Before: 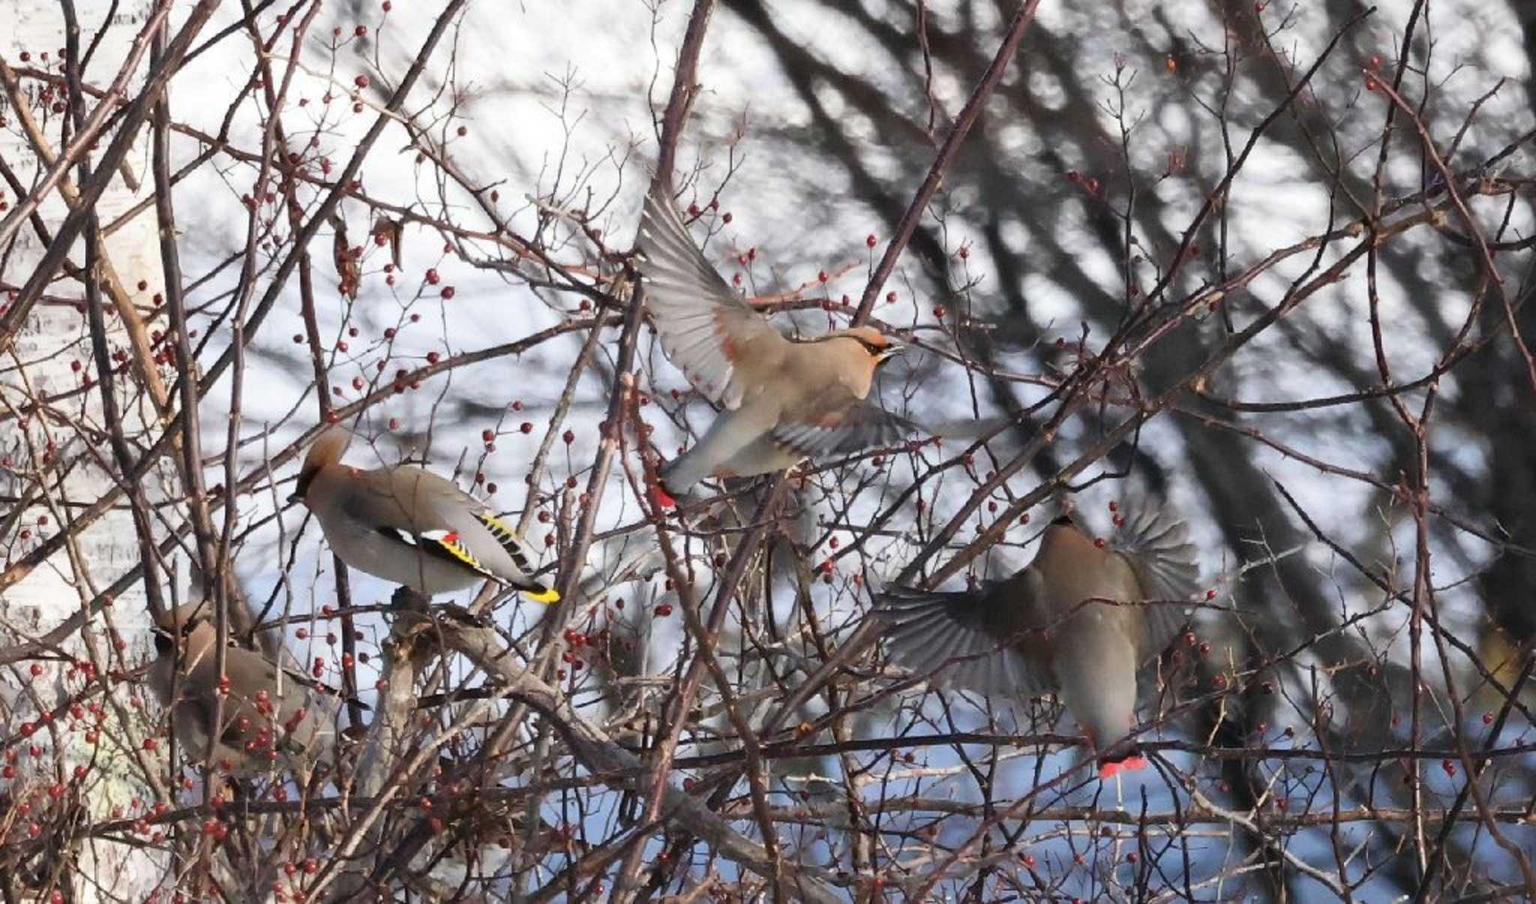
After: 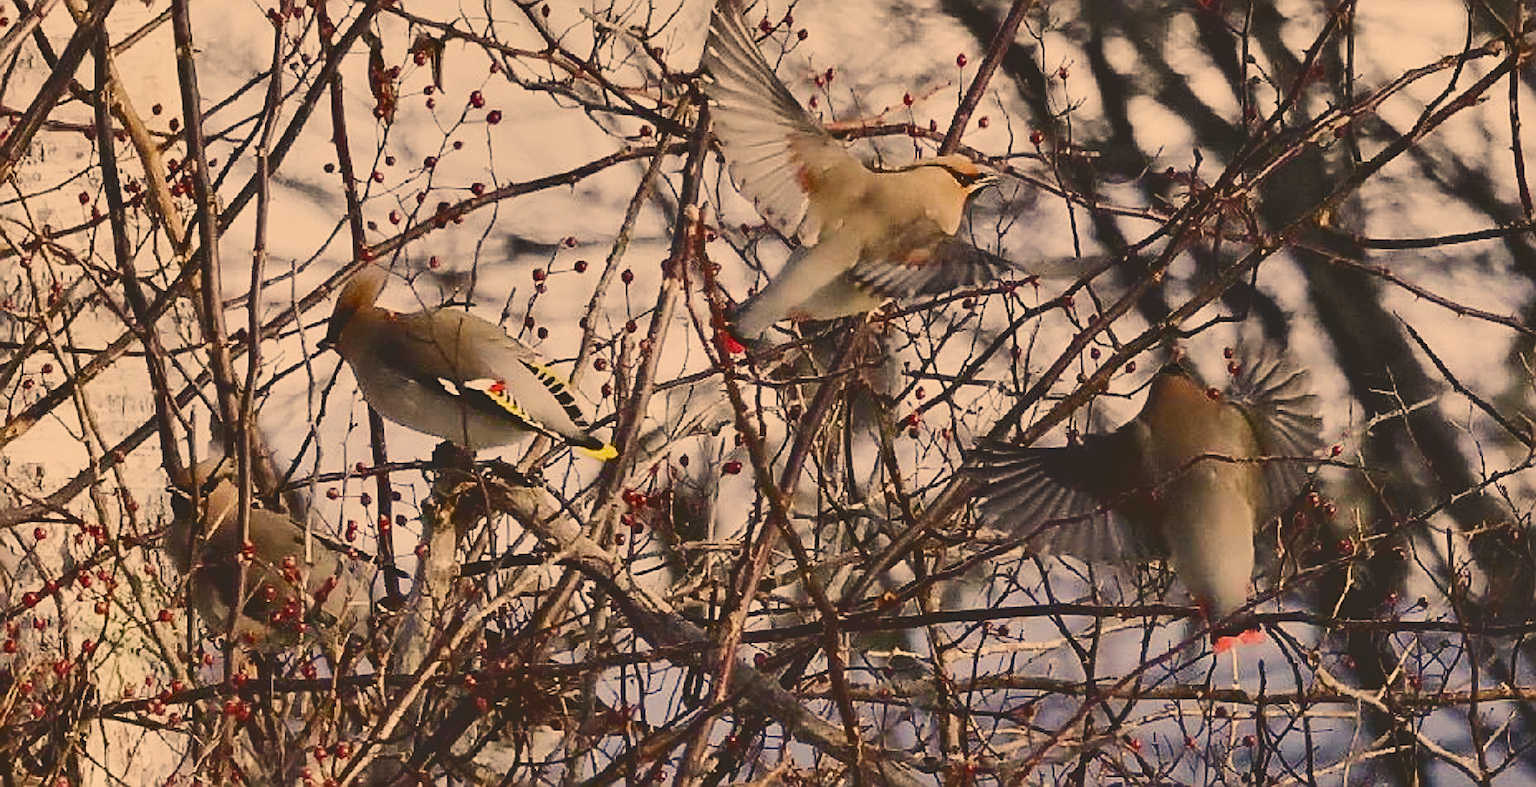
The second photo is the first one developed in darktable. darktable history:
levels: levels [0.016, 0.5, 0.996]
sharpen: radius 1.636, amount 1.279
crop: top 20.667%, right 9.366%, bottom 0.328%
shadows and highlights: radius 106.49, shadows 44.16, highlights -67.43, low approximation 0.01, soften with gaussian
color correction: highlights a* 14.92, highlights b* 31.8
filmic rgb: black relative exposure -7.65 EV, white relative exposure 4.56 EV, hardness 3.61, preserve chrominance no, color science v5 (2021), contrast in shadows safe, contrast in highlights safe
tone curve: curves: ch0 [(0, 0) (0.003, 0.161) (0.011, 0.161) (0.025, 0.161) (0.044, 0.161) (0.069, 0.161) (0.1, 0.161) (0.136, 0.163) (0.177, 0.179) (0.224, 0.207) (0.277, 0.243) (0.335, 0.292) (0.399, 0.361) (0.468, 0.452) (0.543, 0.547) (0.623, 0.638) (0.709, 0.731) (0.801, 0.826) (0.898, 0.911) (1, 1)], color space Lab, independent channels, preserve colors none
